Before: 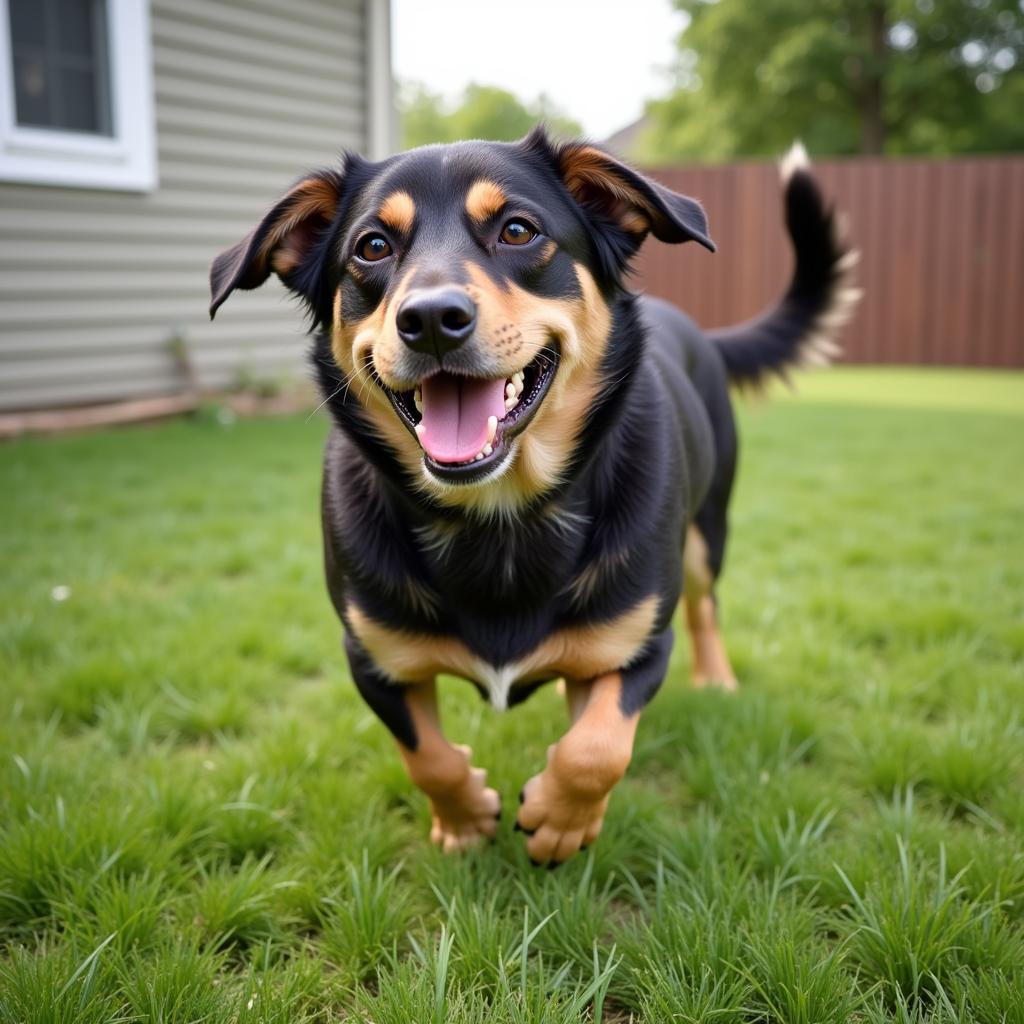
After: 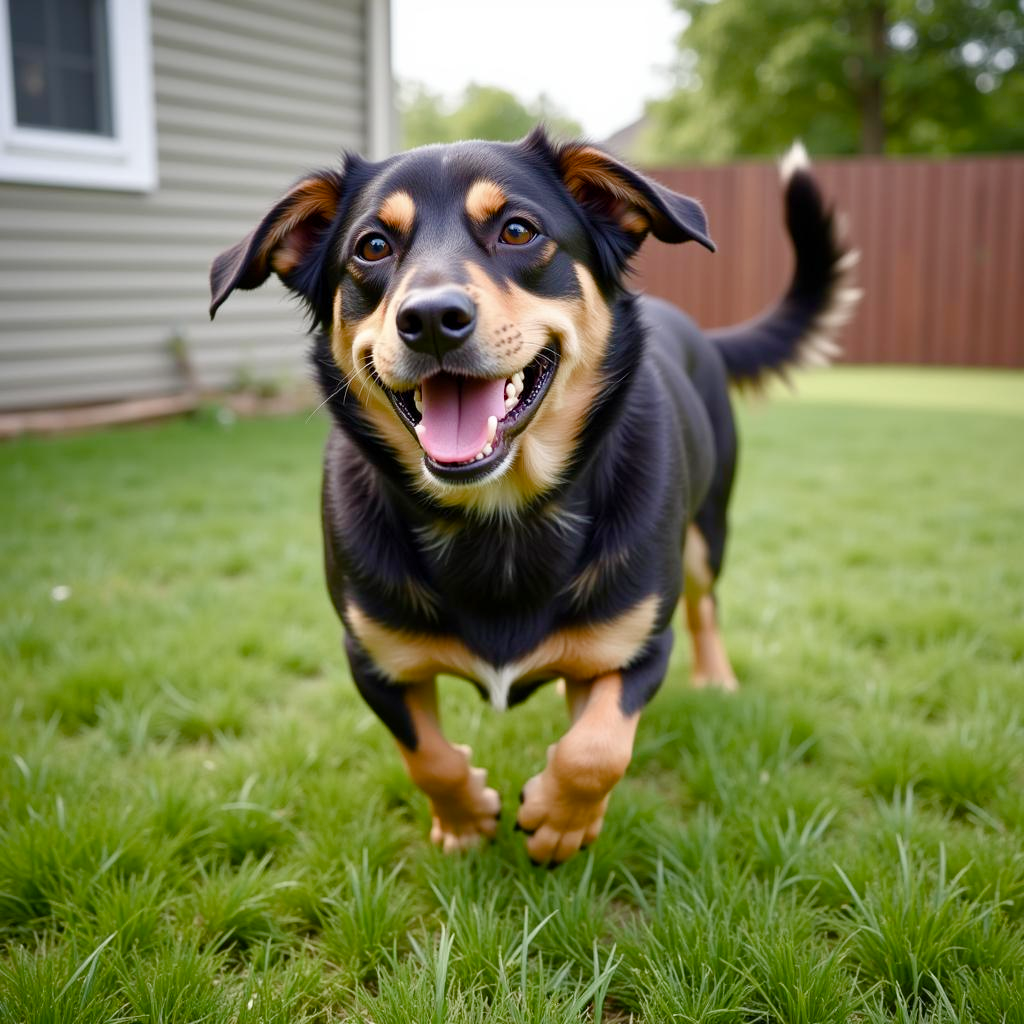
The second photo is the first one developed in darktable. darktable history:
color balance rgb: perceptual saturation grading › global saturation 20%, perceptual saturation grading › highlights -50.089%, perceptual saturation grading › shadows 31.03%, global vibrance 10.833%
color zones: curves: ch0 [(0, 0.473) (0.001, 0.473) (0.226, 0.548) (0.4, 0.589) (0.525, 0.54) (0.728, 0.403) (0.999, 0.473) (1, 0.473)]; ch1 [(0, 0.619) (0.001, 0.619) (0.234, 0.388) (0.4, 0.372) (0.528, 0.422) (0.732, 0.53) (0.999, 0.619) (1, 0.619)]; ch2 [(0, 0.547) (0.001, 0.547) (0.226, 0.45) (0.4, 0.525) (0.525, 0.585) (0.8, 0.511) (0.999, 0.547) (1, 0.547)], mix -92.33%
tone equalizer: on, module defaults
